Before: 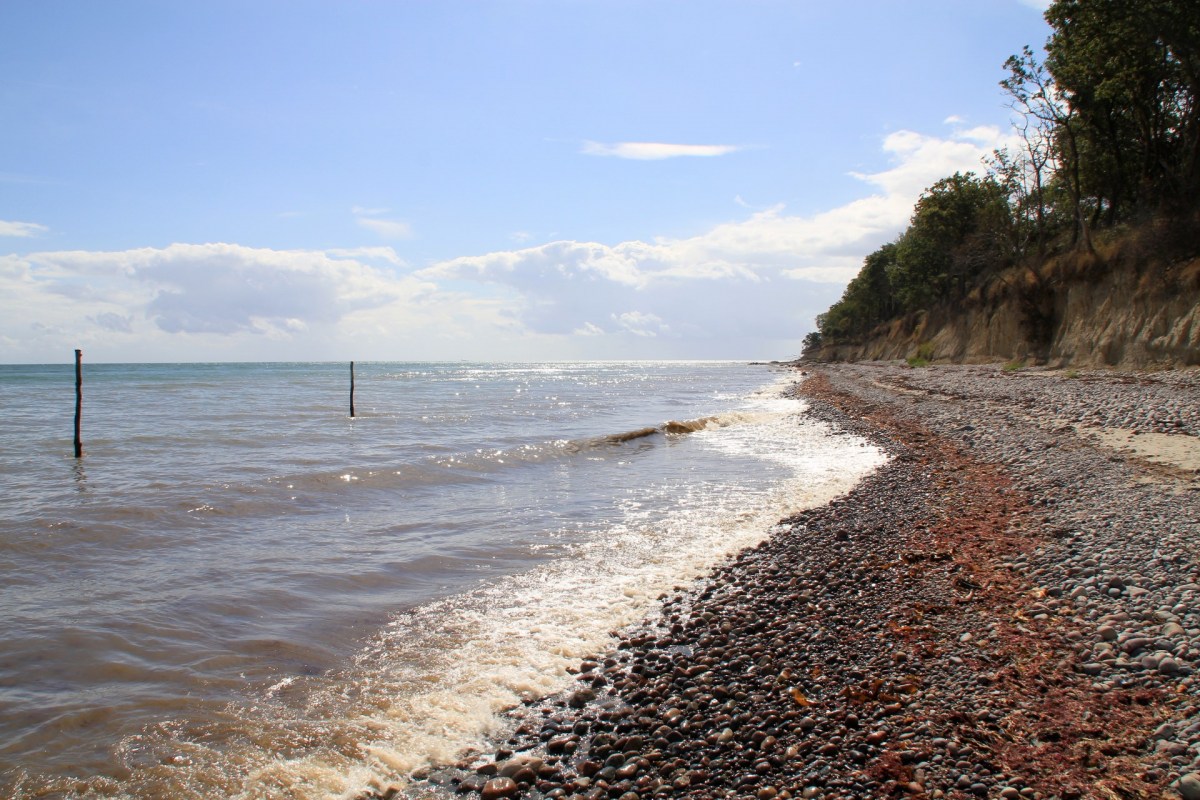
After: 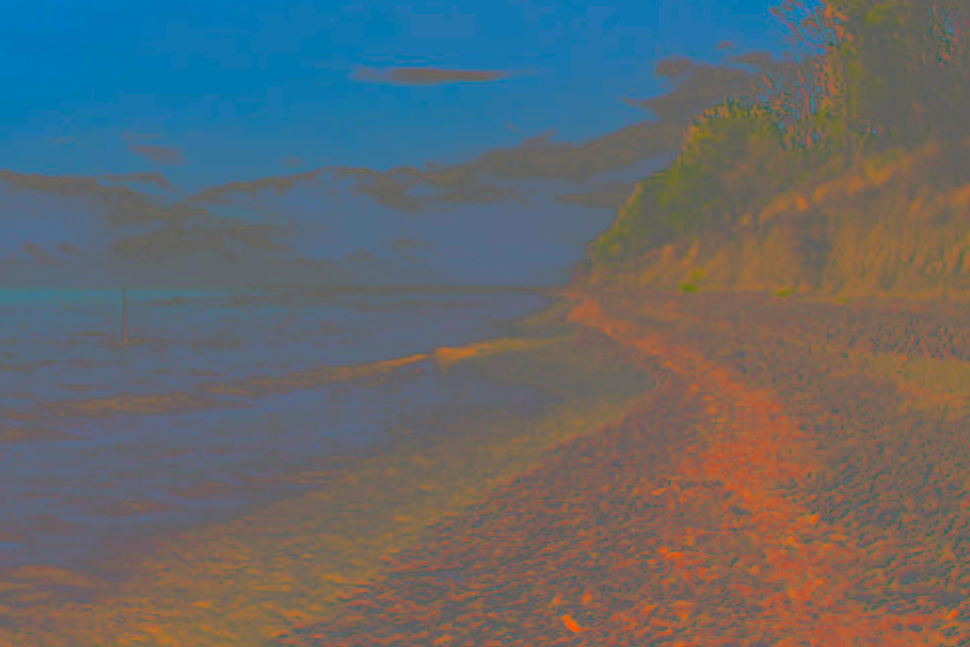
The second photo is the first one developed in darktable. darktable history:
shadows and highlights: low approximation 0.01, soften with gaussian
contrast brightness saturation: contrast -0.98, brightness -0.171, saturation 0.741
crop: left 19.116%, top 9.346%, right 0%, bottom 9.77%
color zones: curves: ch0 [(0.018, 0.548) (0.197, 0.654) (0.425, 0.447) (0.605, 0.658) (0.732, 0.579)]; ch1 [(0.105, 0.531) (0.224, 0.531) (0.386, 0.39) (0.618, 0.456) (0.732, 0.456) (0.956, 0.421)]; ch2 [(0.039, 0.583) (0.215, 0.465) (0.399, 0.544) (0.465, 0.548) (0.614, 0.447) (0.724, 0.43) (0.882, 0.623) (0.956, 0.632)]
sharpen: on, module defaults
